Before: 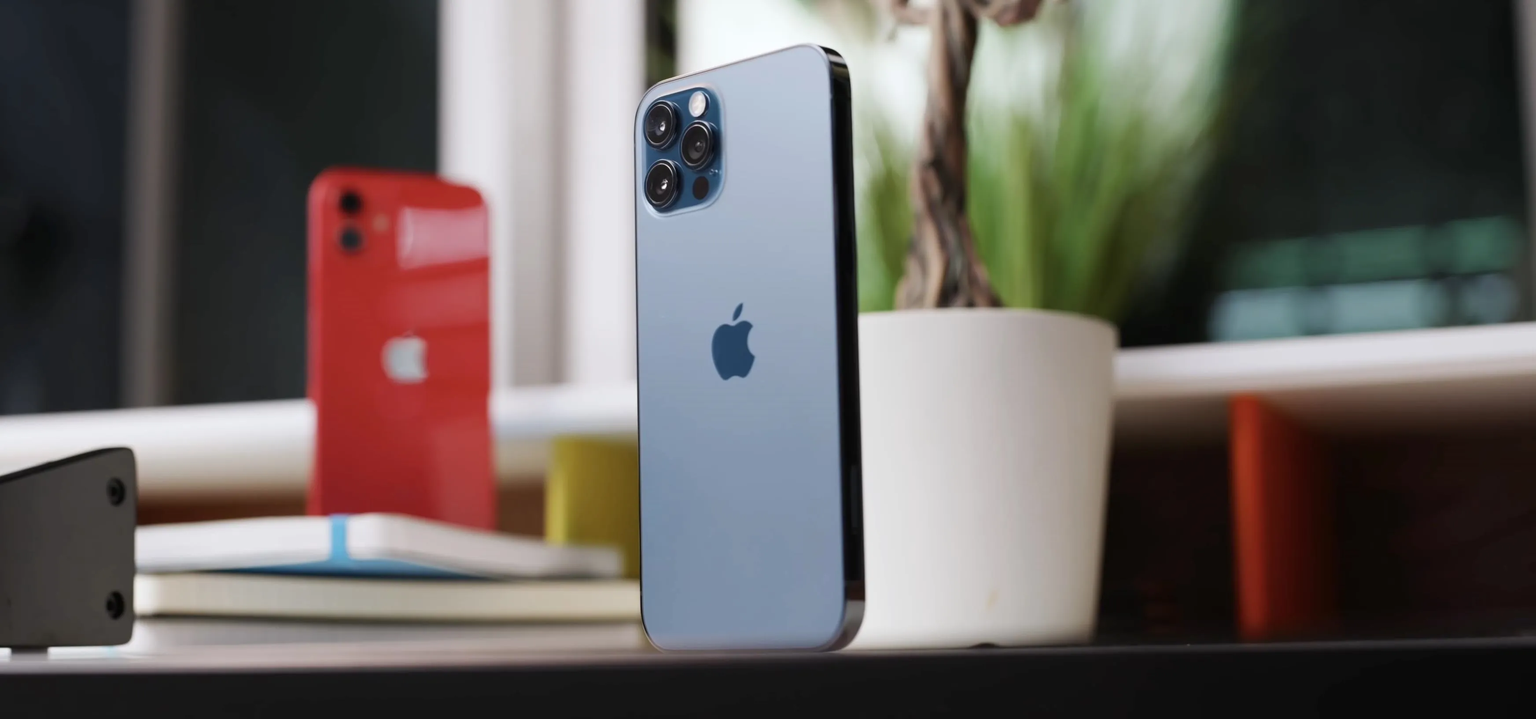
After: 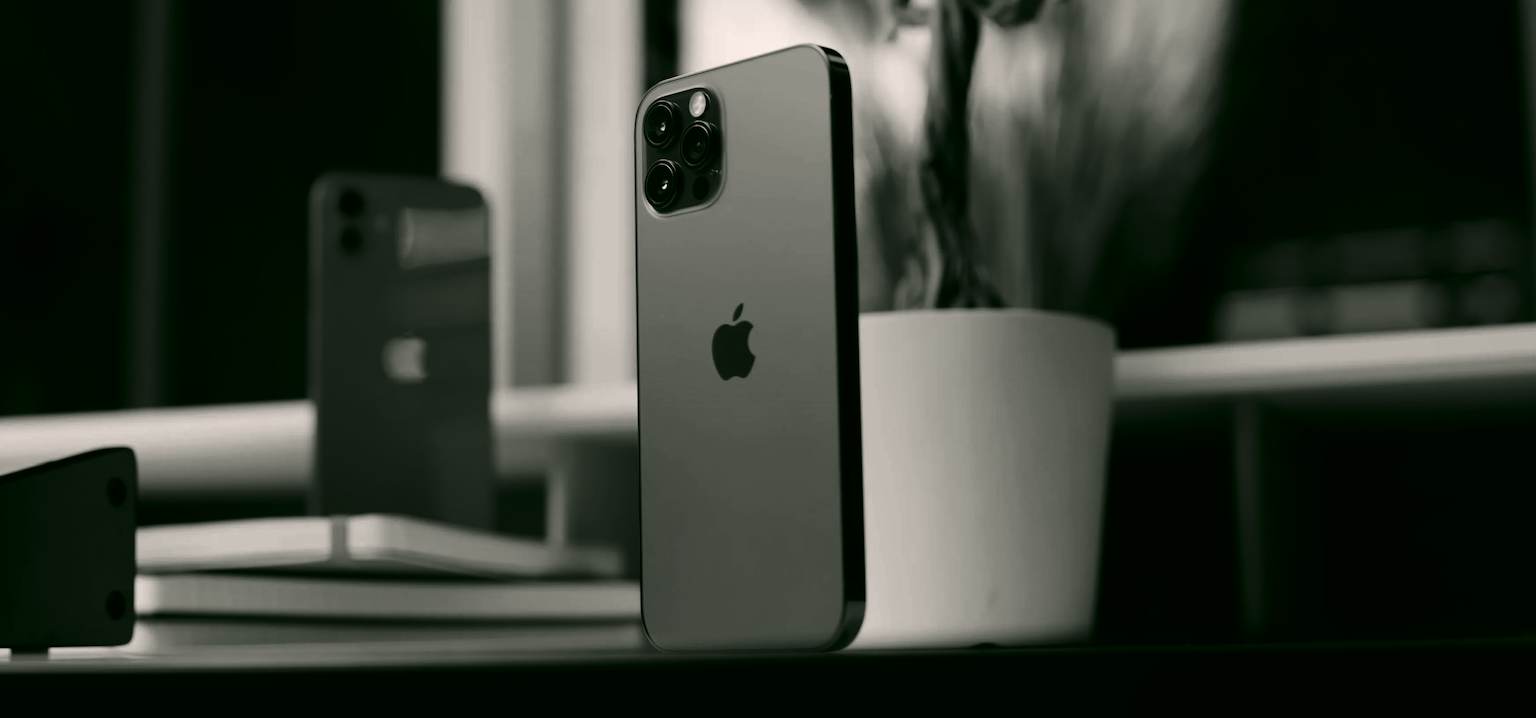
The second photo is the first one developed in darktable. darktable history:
color correction: highlights a* 4.02, highlights b* 4.98, shadows a* -7.55, shadows b* 4.98
color balance: mode lift, gamma, gain (sRGB)
contrast brightness saturation: contrast -0.03, brightness -0.59, saturation -1
